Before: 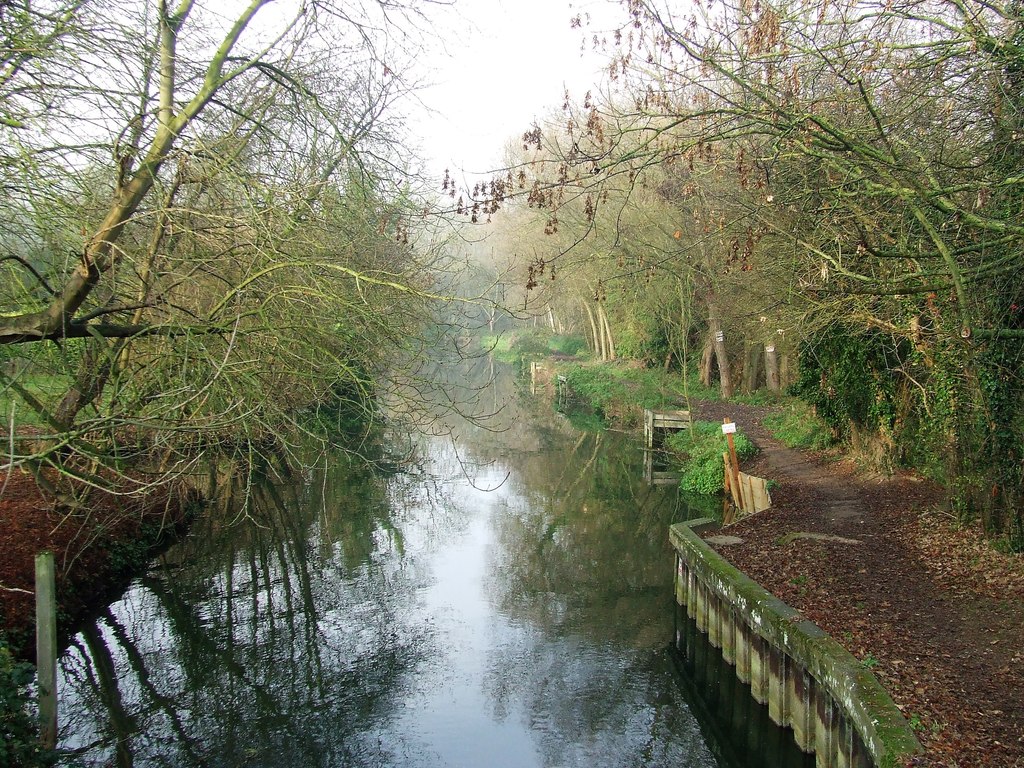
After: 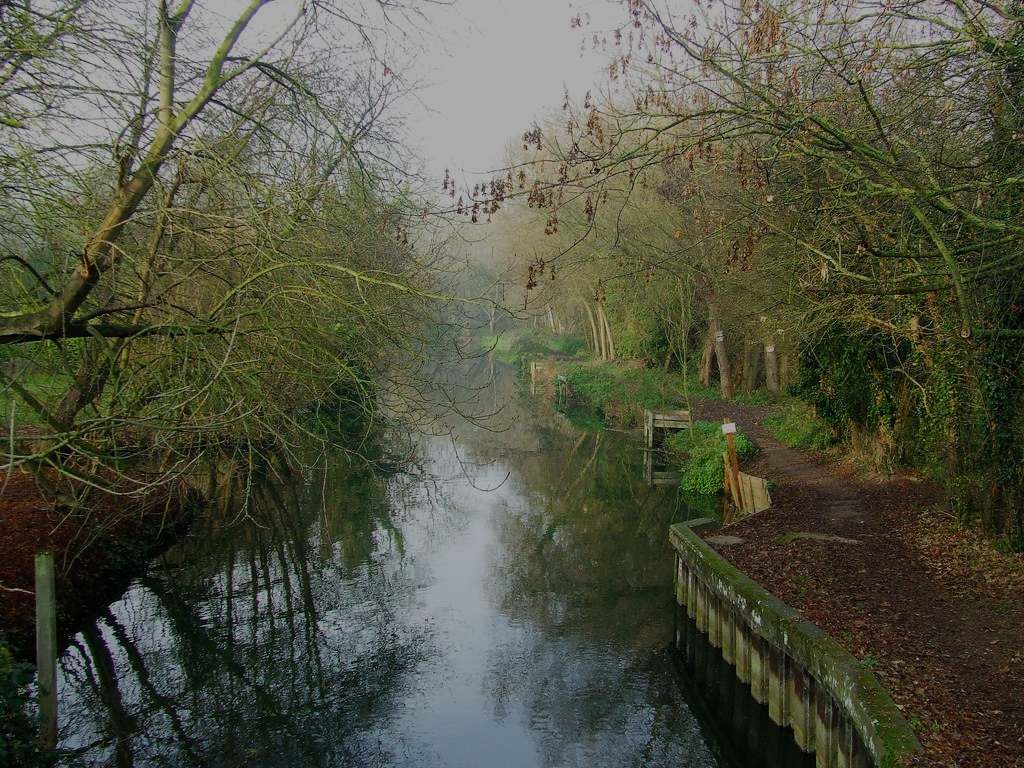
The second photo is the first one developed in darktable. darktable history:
exposure: exposure -1.429 EV, compensate highlight preservation false
color balance rgb: perceptual saturation grading › global saturation -1.683%, perceptual saturation grading › highlights -7.736%, perceptual saturation grading › mid-tones 8.005%, perceptual saturation grading › shadows 4.789%, perceptual brilliance grading › mid-tones 9.433%, perceptual brilliance grading › shadows 15.102%, global vibrance 20%
